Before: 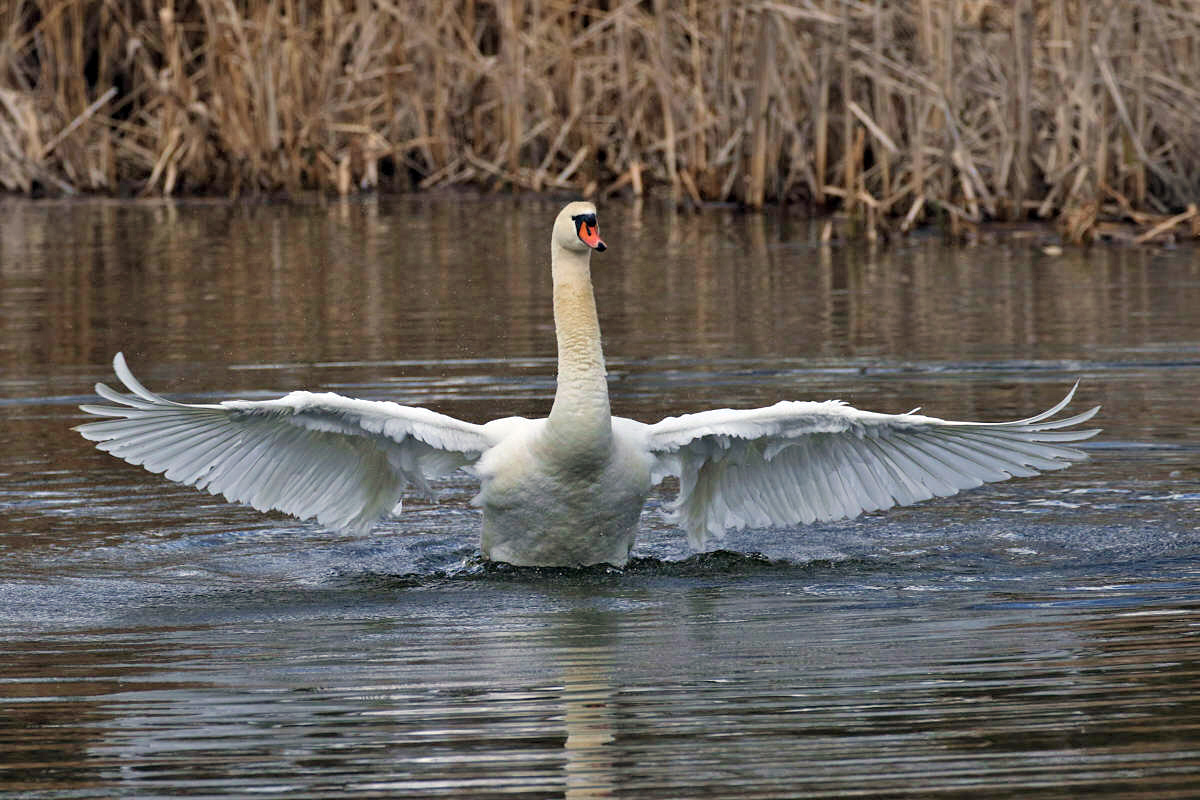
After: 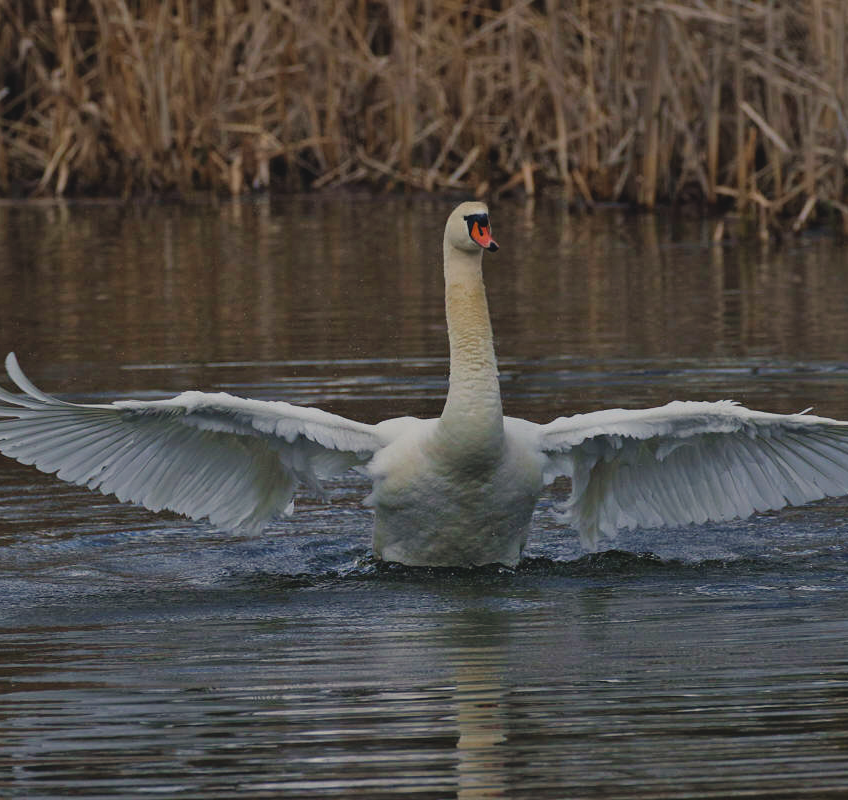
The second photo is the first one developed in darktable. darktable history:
color balance rgb: linear chroma grading › global chroma 8.965%, perceptual saturation grading › global saturation -2.261%, perceptual saturation grading › highlights -7.143%, perceptual saturation grading › mid-tones 7.607%, perceptual saturation grading › shadows 3.31%, global vibrance 20%
exposure: black level correction -0.016, exposure -1.046 EV, compensate highlight preservation false
crop and rotate: left 9.064%, right 20.242%
